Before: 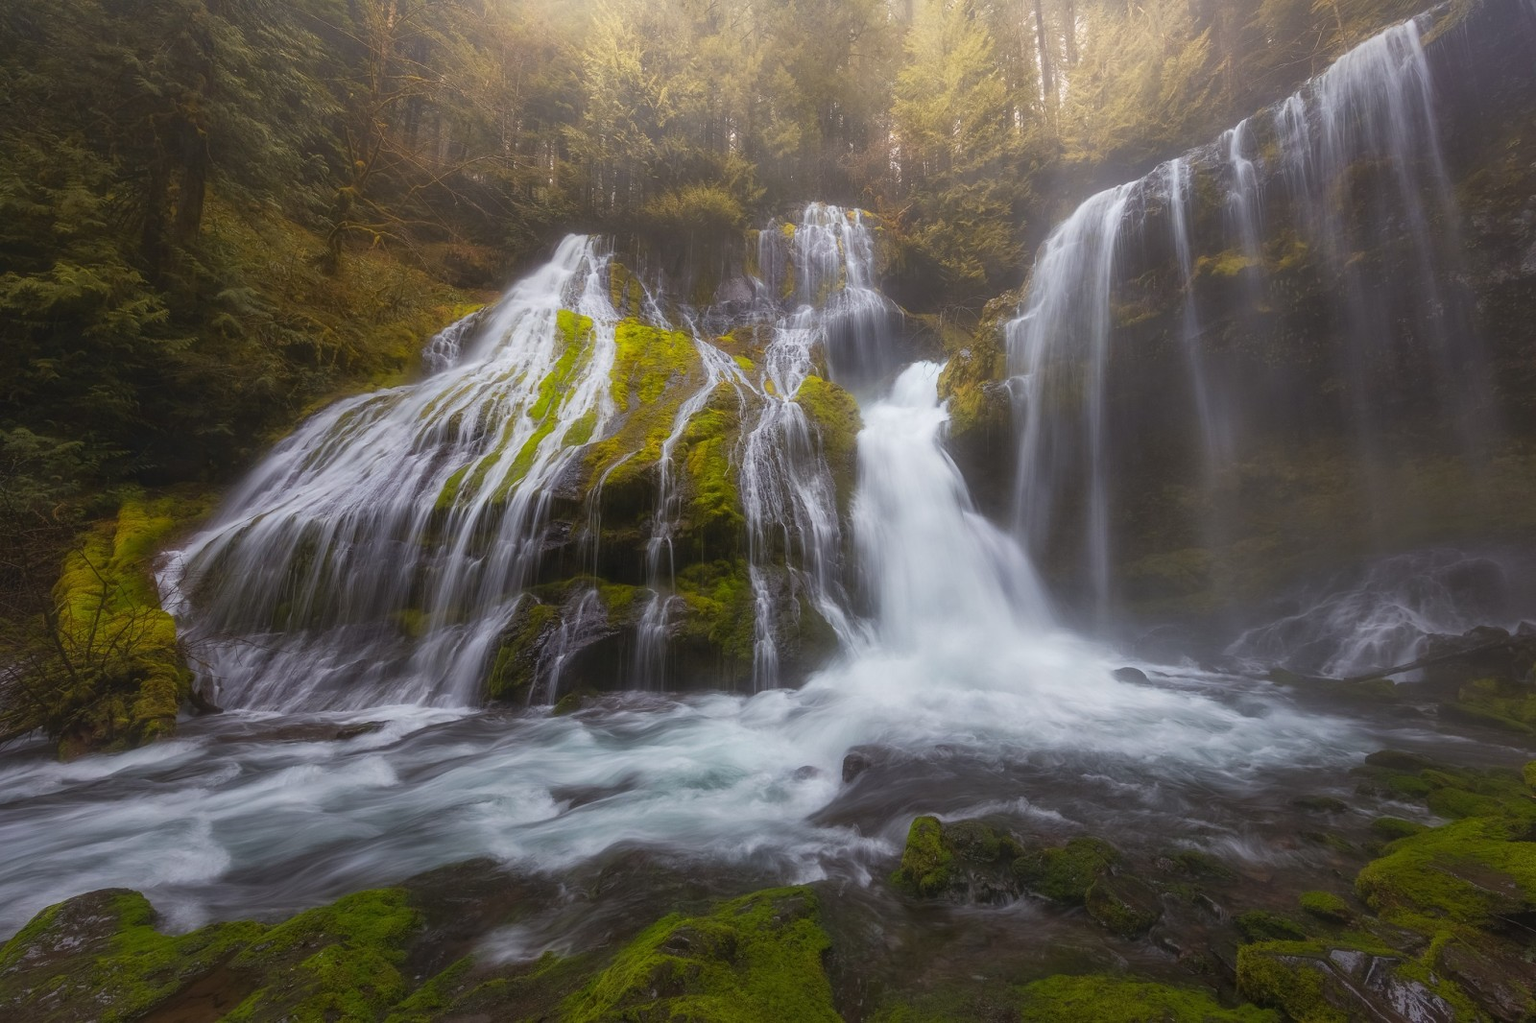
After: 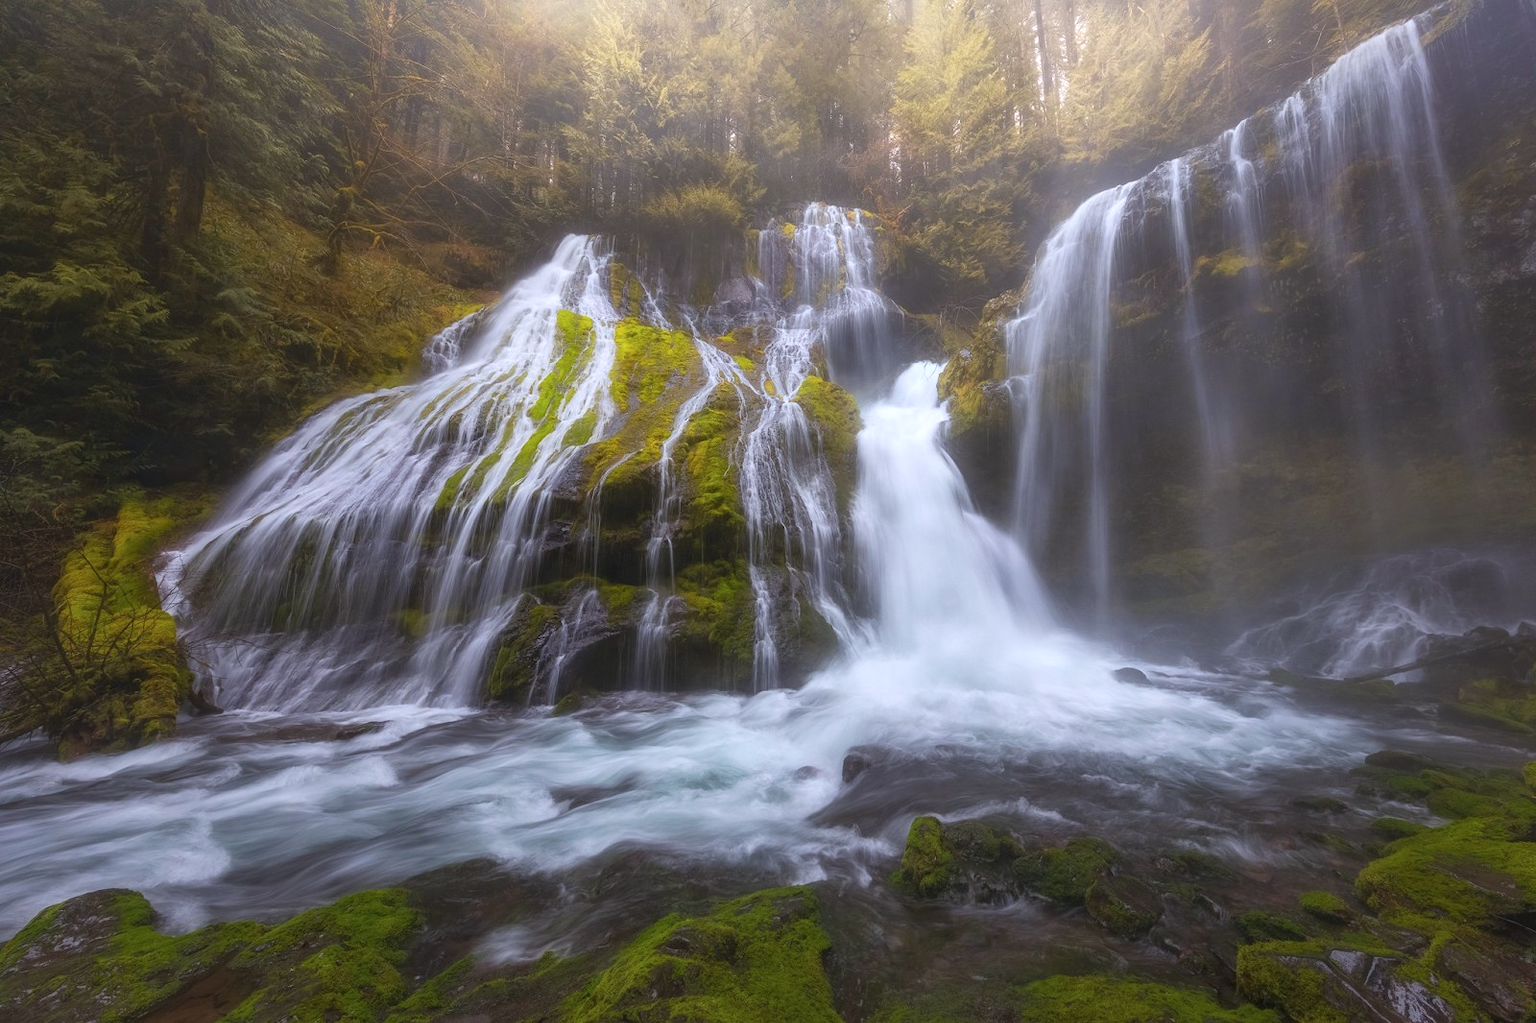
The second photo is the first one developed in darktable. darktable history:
color calibration: illuminant as shot in camera, x 0.358, y 0.373, temperature 4628.91 K, saturation algorithm version 1 (2020)
exposure: exposure 0.298 EV, compensate exposure bias true, compensate highlight preservation false
